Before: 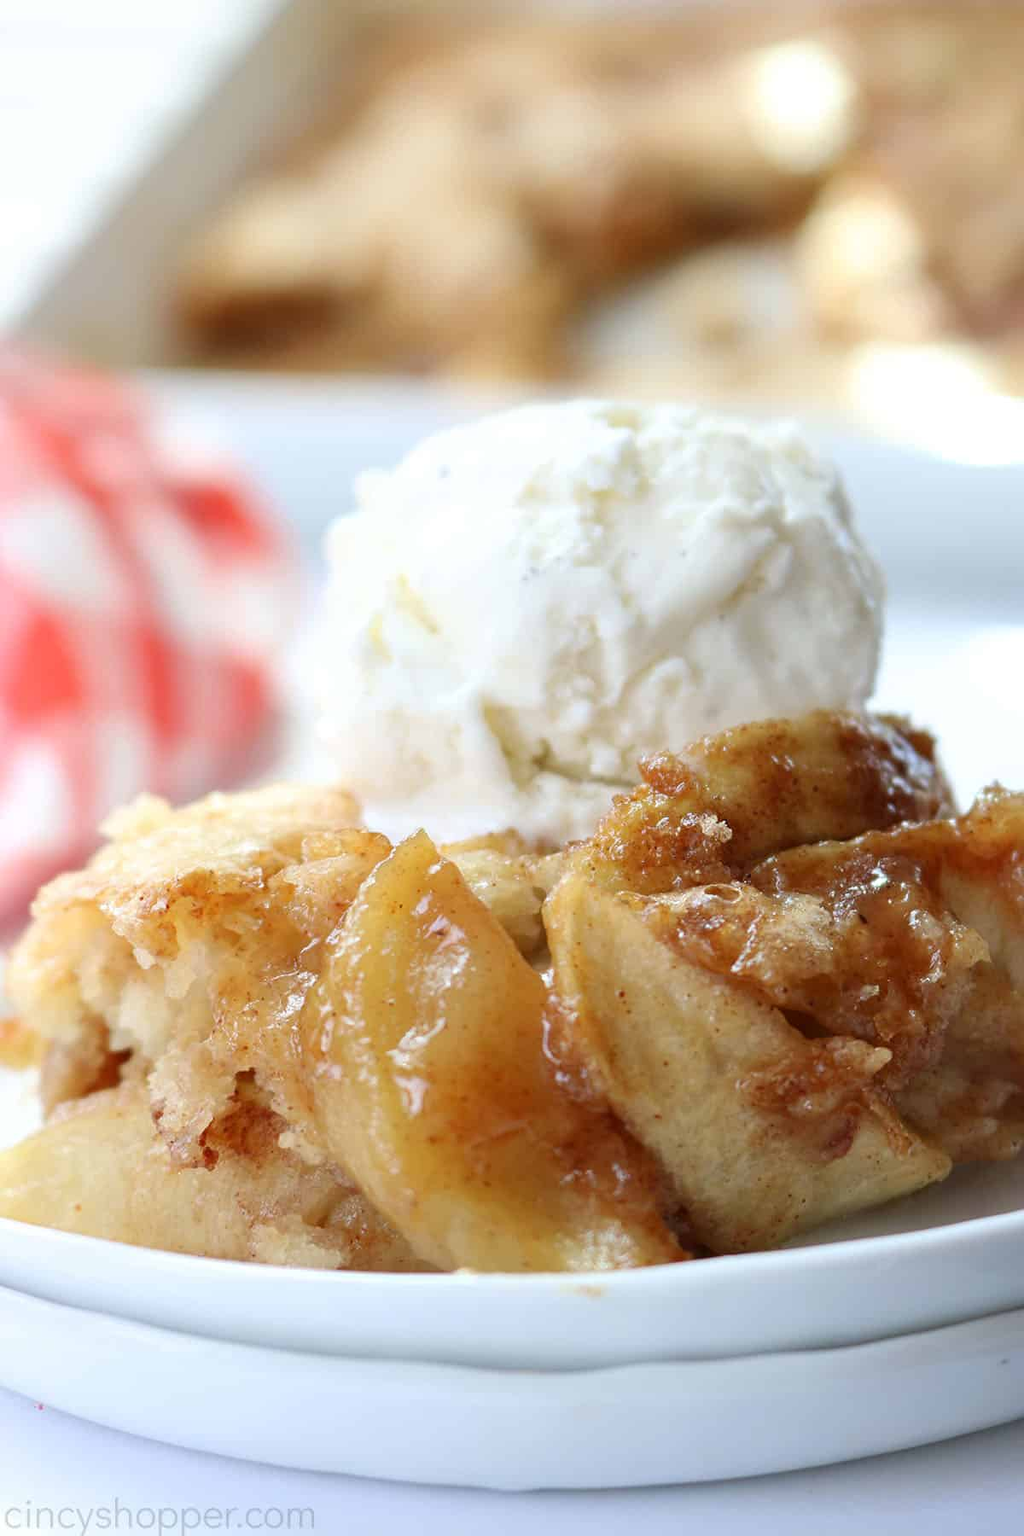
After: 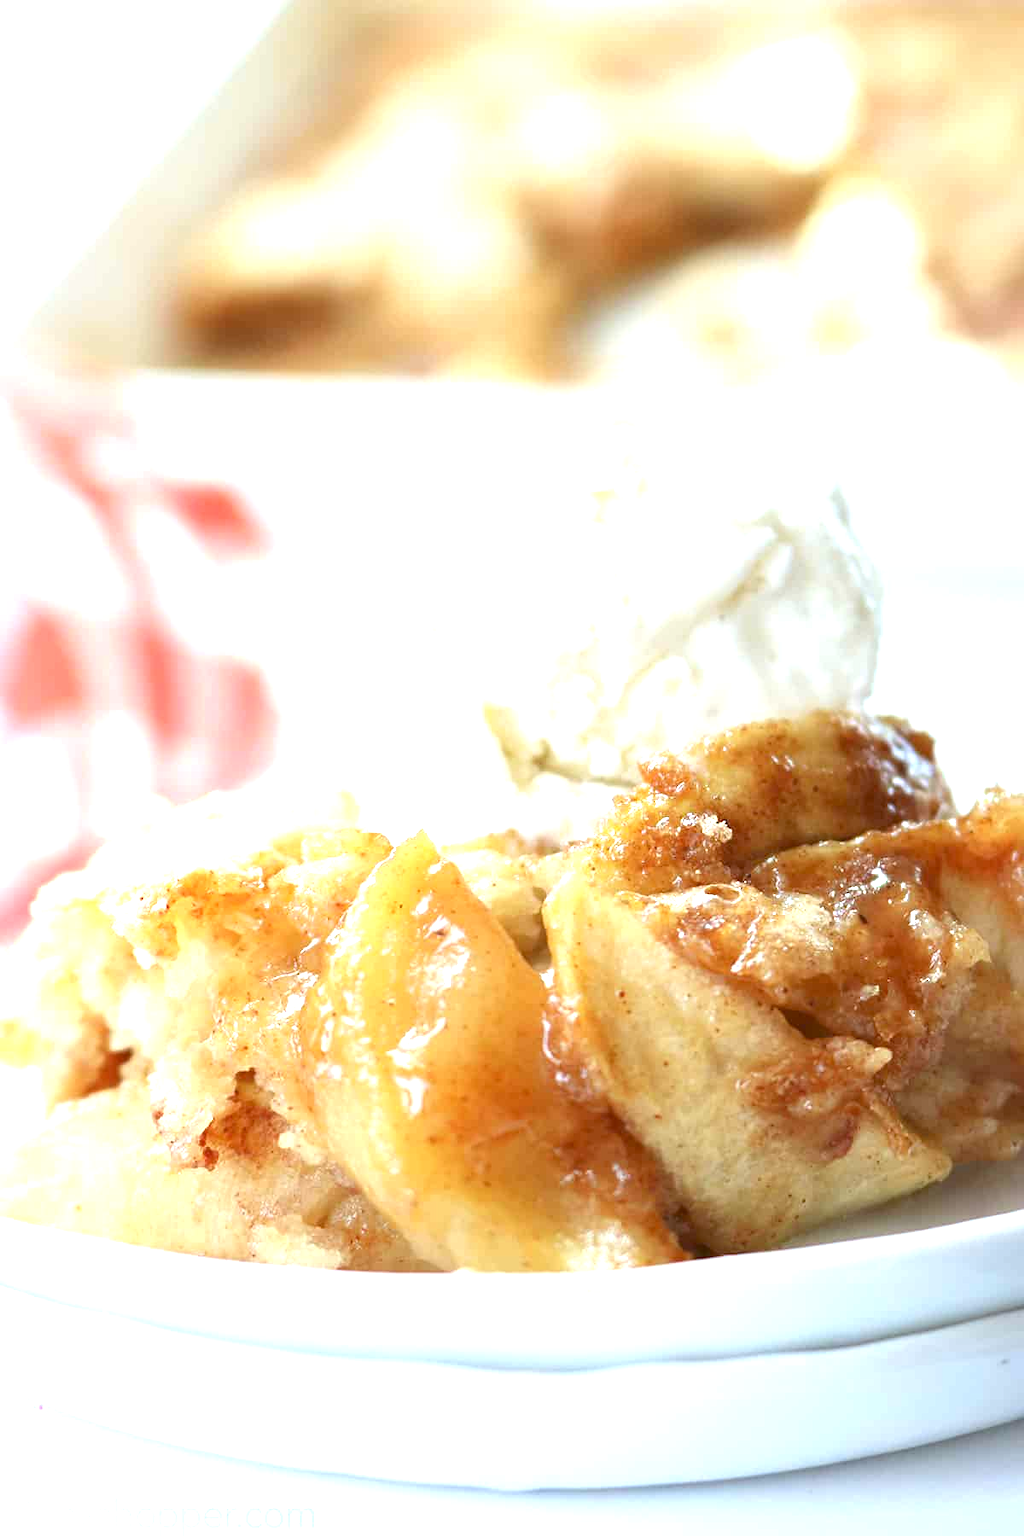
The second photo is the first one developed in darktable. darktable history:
exposure: black level correction 0, exposure 1.2 EV, compensate highlight preservation false
tone equalizer: on, module defaults
color balance: lift [1.004, 1.002, 1.002, 0.998], gamma [1, 1.007, 1.002, 0.993], gain [1, 0.977, 1.013, 1.023], contrast -3.64%
